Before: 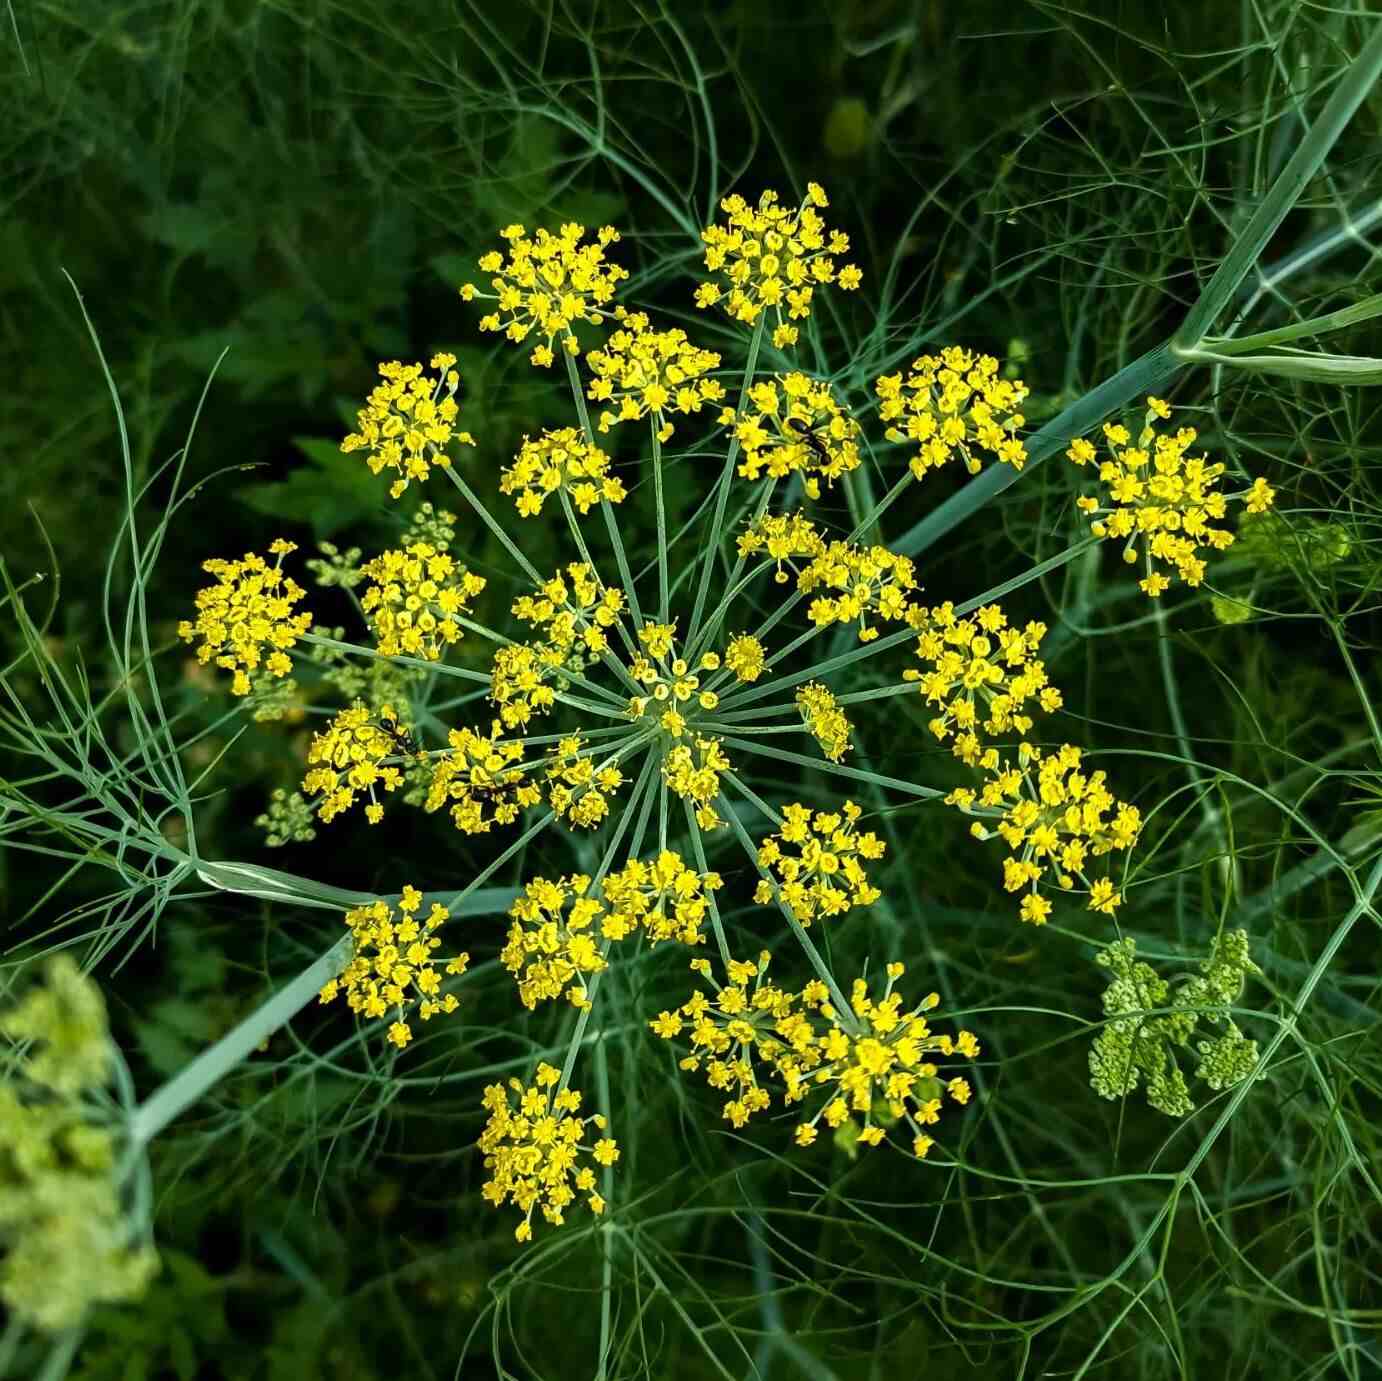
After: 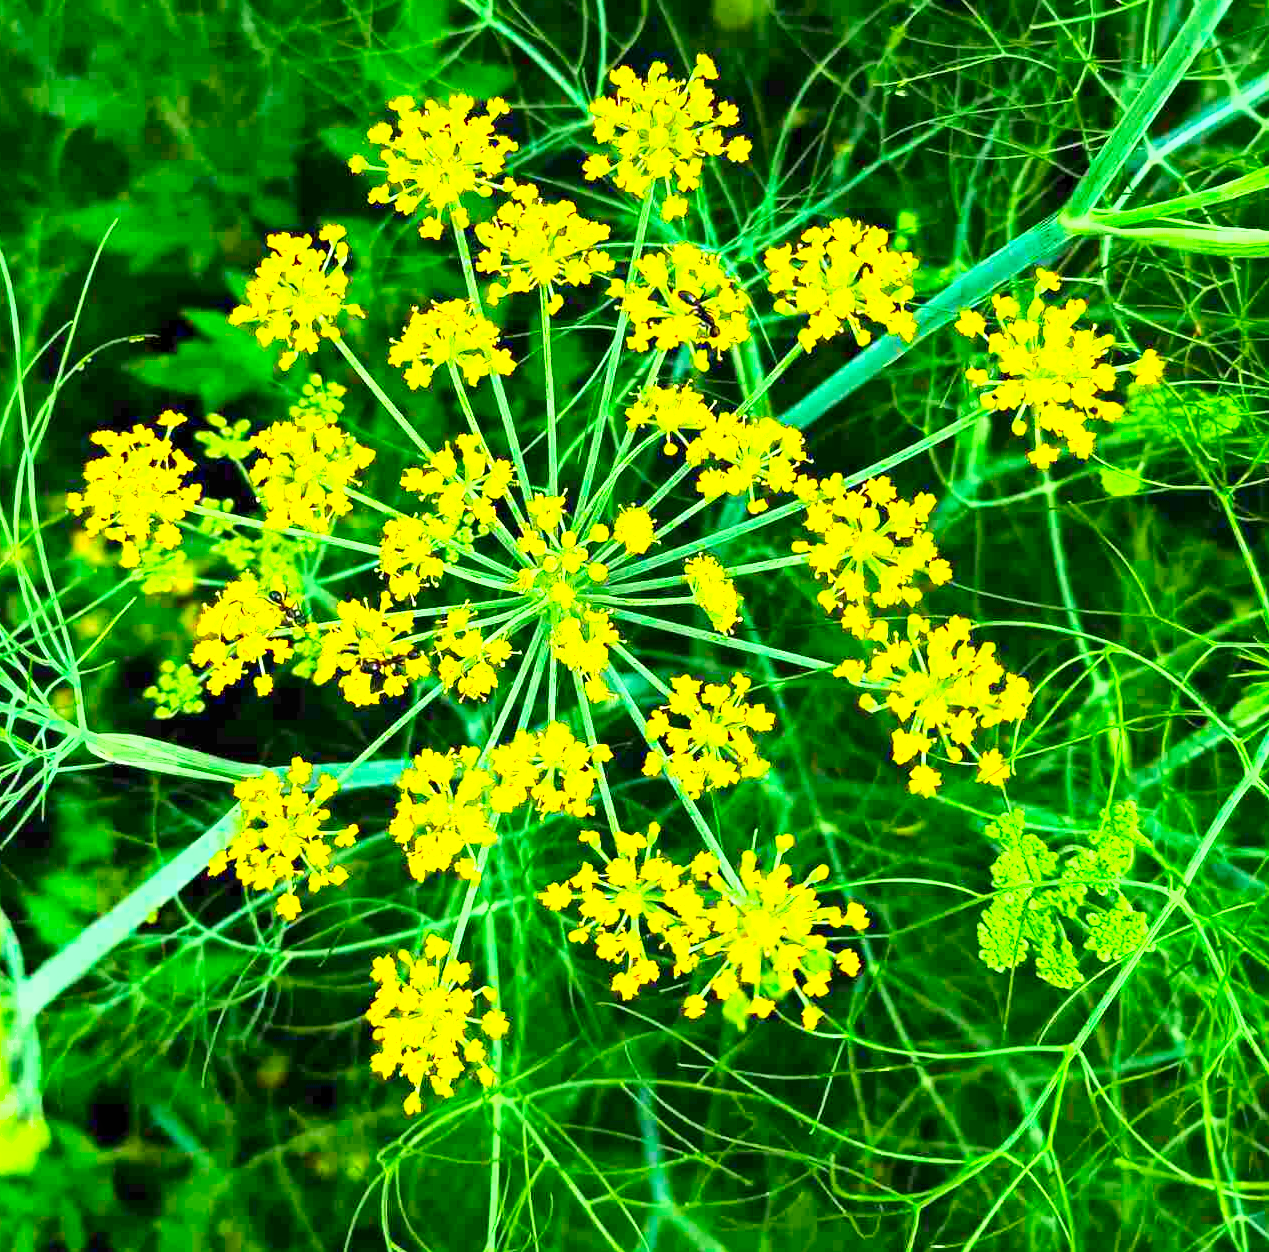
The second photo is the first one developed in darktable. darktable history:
exposure: black level correction 0, exposure 1.74 EV, compensate highlight preservation false
crop and rotate: left 8.149%, top 9.303%
tone curve: curves: ch0 [(0, 0.012) (0.056, 0.046) (0.218, 0.213) (0.606, 0.62) (0.82, 0.846) (1, 1)]; ch1 [(0, 0) (0.226, 0.261) (0.403, 0.437) (0.469, 0.472) (0.495, 0.499) (0.508, 0.503) (0.545, 0.555) (0.59, 0.598) (0.686, 0.728) (1, 1)]; ch2 [(0, 0) (0.269, 0.299) (0.459, 0.45) (0.498, 0.499) (0.523, 0.512) (0.568, 0.558) (0.634, 0.617) (0.698, 0.677) (0.806, 0.769) (1, 1)], preserve colors none
shadows and highlights: soften with gaussian
local contrast: mode bilateral grid, contrast 21, coarseness 100, detail 150%, midtone range 0.2
contrast brightness saturation: contrast 0.203, brightness 0.198, saturation 0.82
